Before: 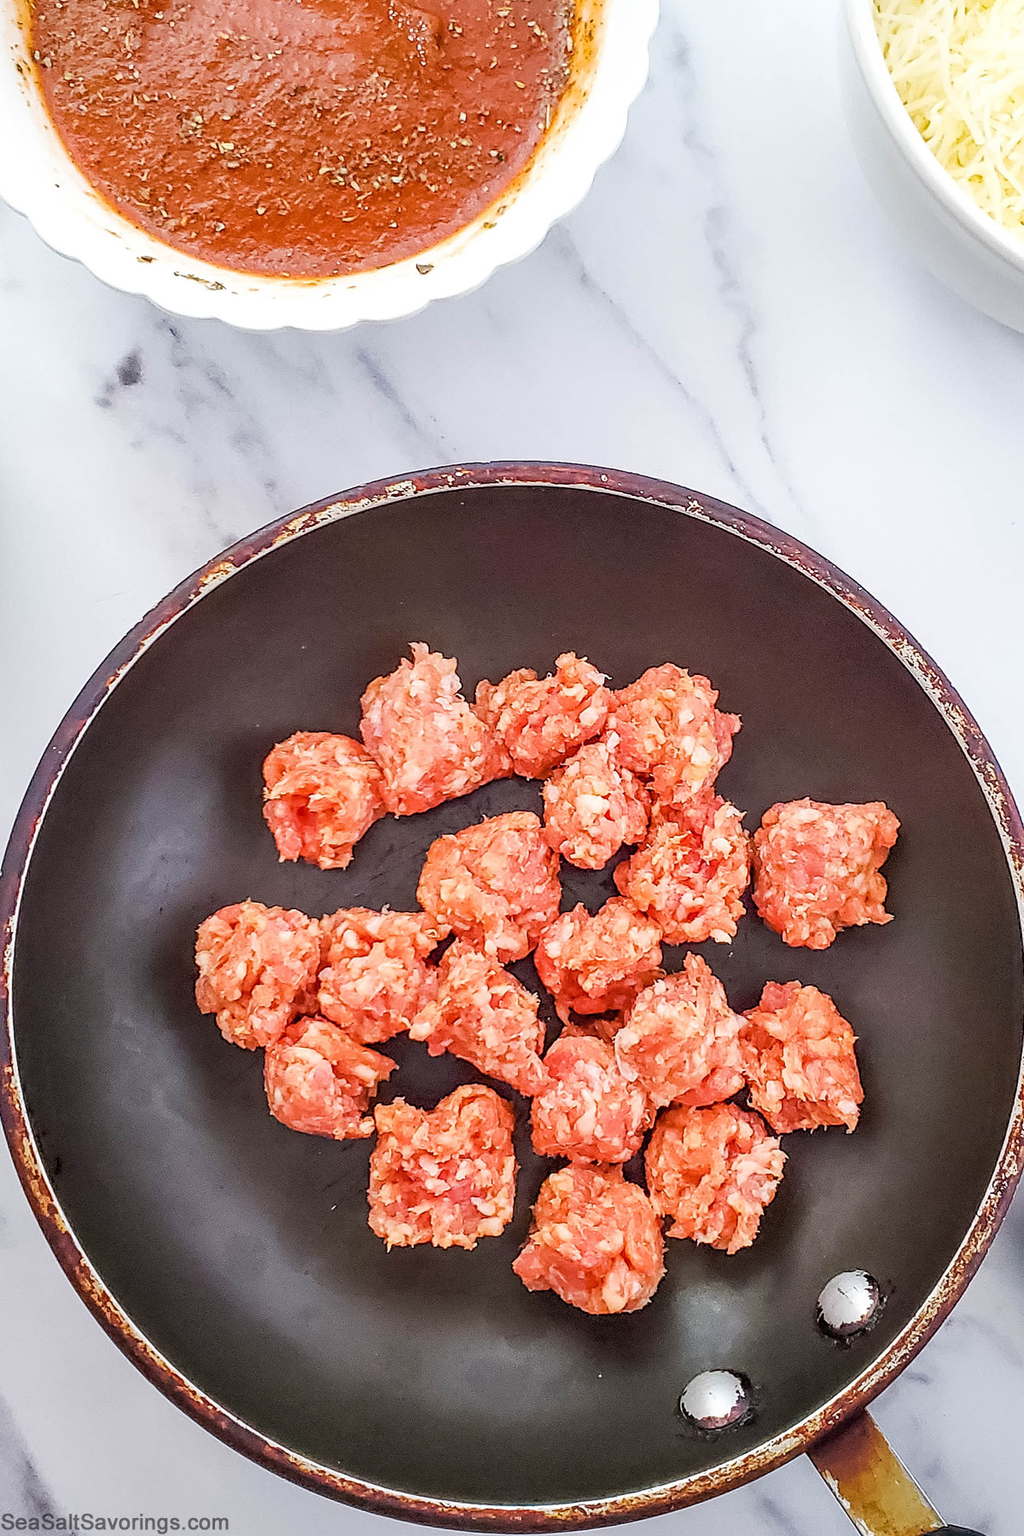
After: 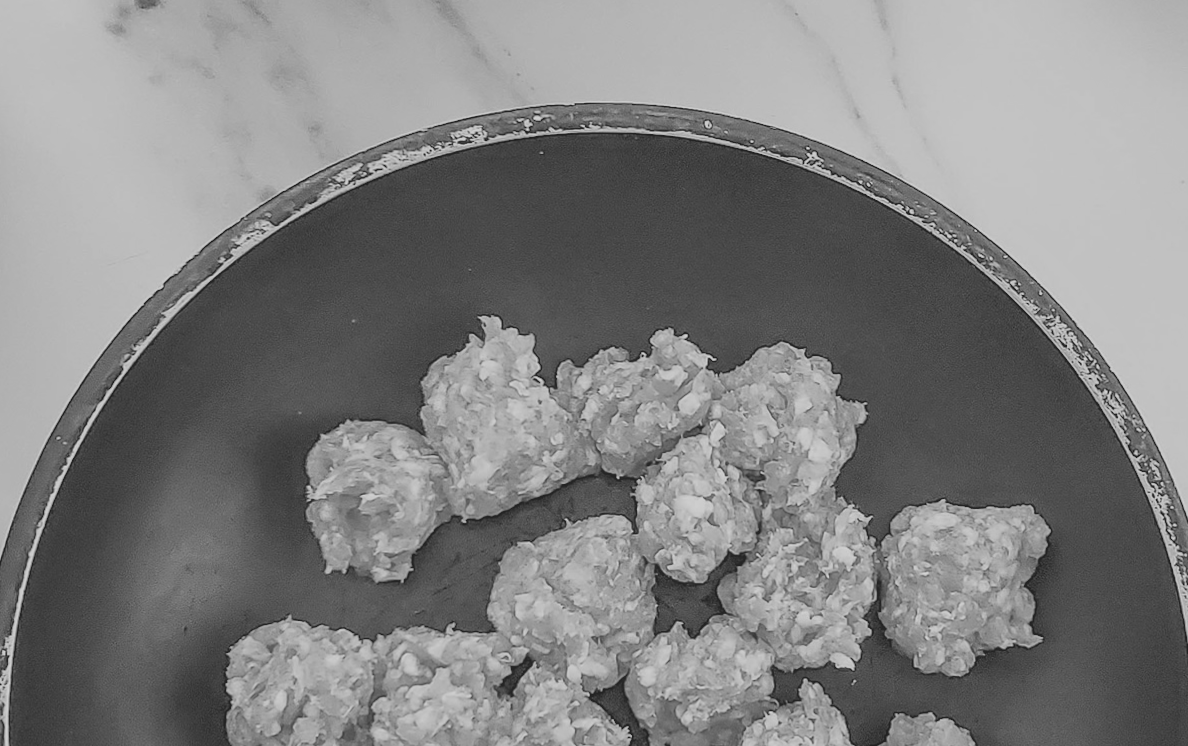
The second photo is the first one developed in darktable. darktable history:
rotate and perspective: rotation 0.174°, lens shift (vertical) 0.013, lens shift (horizontal) 0.019, shear 0.001, automatic cropping original format, crop left 0.007, crop right 0.991, crop top 0.016, crop bottom 0.997
crop and rotate: top 23.84%, bottom 34.294%
contrast brightness saturation: contrast -0.28
monochrome: a 73.58, b 64.21
